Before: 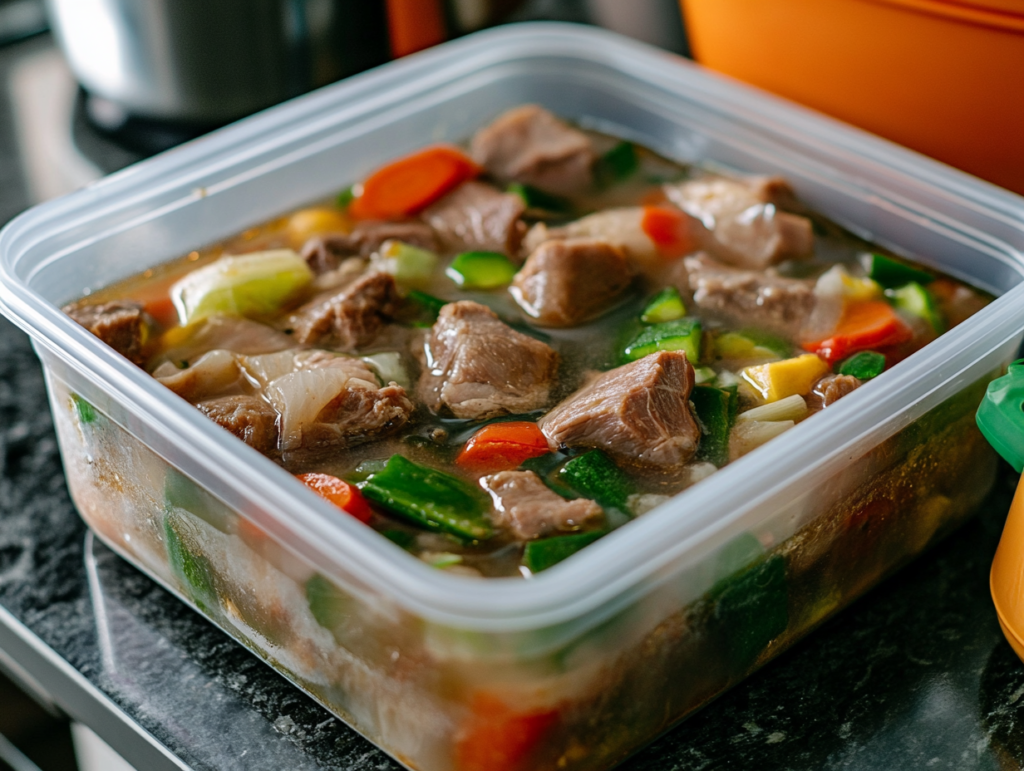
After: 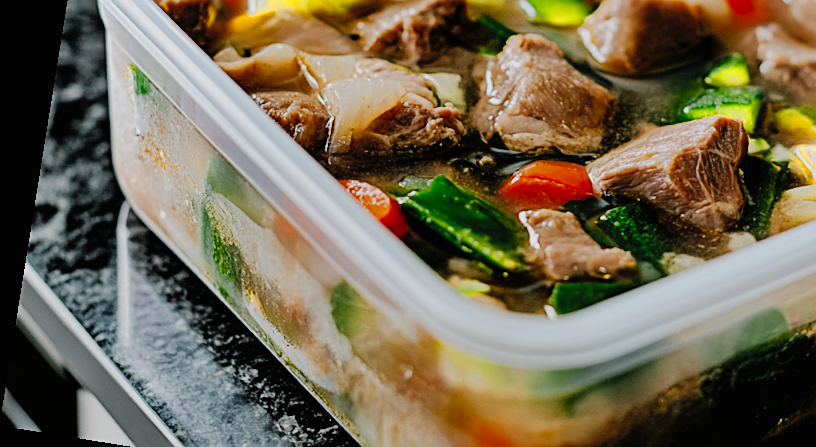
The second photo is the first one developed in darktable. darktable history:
crop: top 36.498%, right 27.964%, bottom 14.995%
tone curve: curves: ch0 [(0, 0) (0.003, 0.012) (0.011, 0.02) (0.025, 0.032) (0.044, 0.046) (0.069, 0.06) (0.1, 0.09) (0.136, 0.133) (0.177, 0.182) (0.224, 0.247) (0.277, 0.316) (0.335, 0.396) (0.399, 0.48) (0.468, 0.568) (0.543, 0.646) (0.623, 0.717) (0.709, 0.777) (0.801, 0.846) (0.898, 0.912) (1, 1)], preserve colors none
color zones: curves: ch0 [(0, 0.485) (0.178, 0.476) (0.261, 0.623) (0.411, 0.403) (0.708, 0.603) (0.934, 0.412)]; ch1 [(0.003, 0.485) (0.149, 0.496) (0.229, 0.584) (0.326, 0.551) (0.484, 0.262) (0.757, 0.643)]
sharpen: on, module defaults
filmic rgb: black relative exposure -4.88 EV, hardness 2.82
rotate and perspective: rotation 9.12°, automatic cropping off
shadows and highlights: radius 125.46, shadows 21.19, highlights -21.19, low approximation 0.01
